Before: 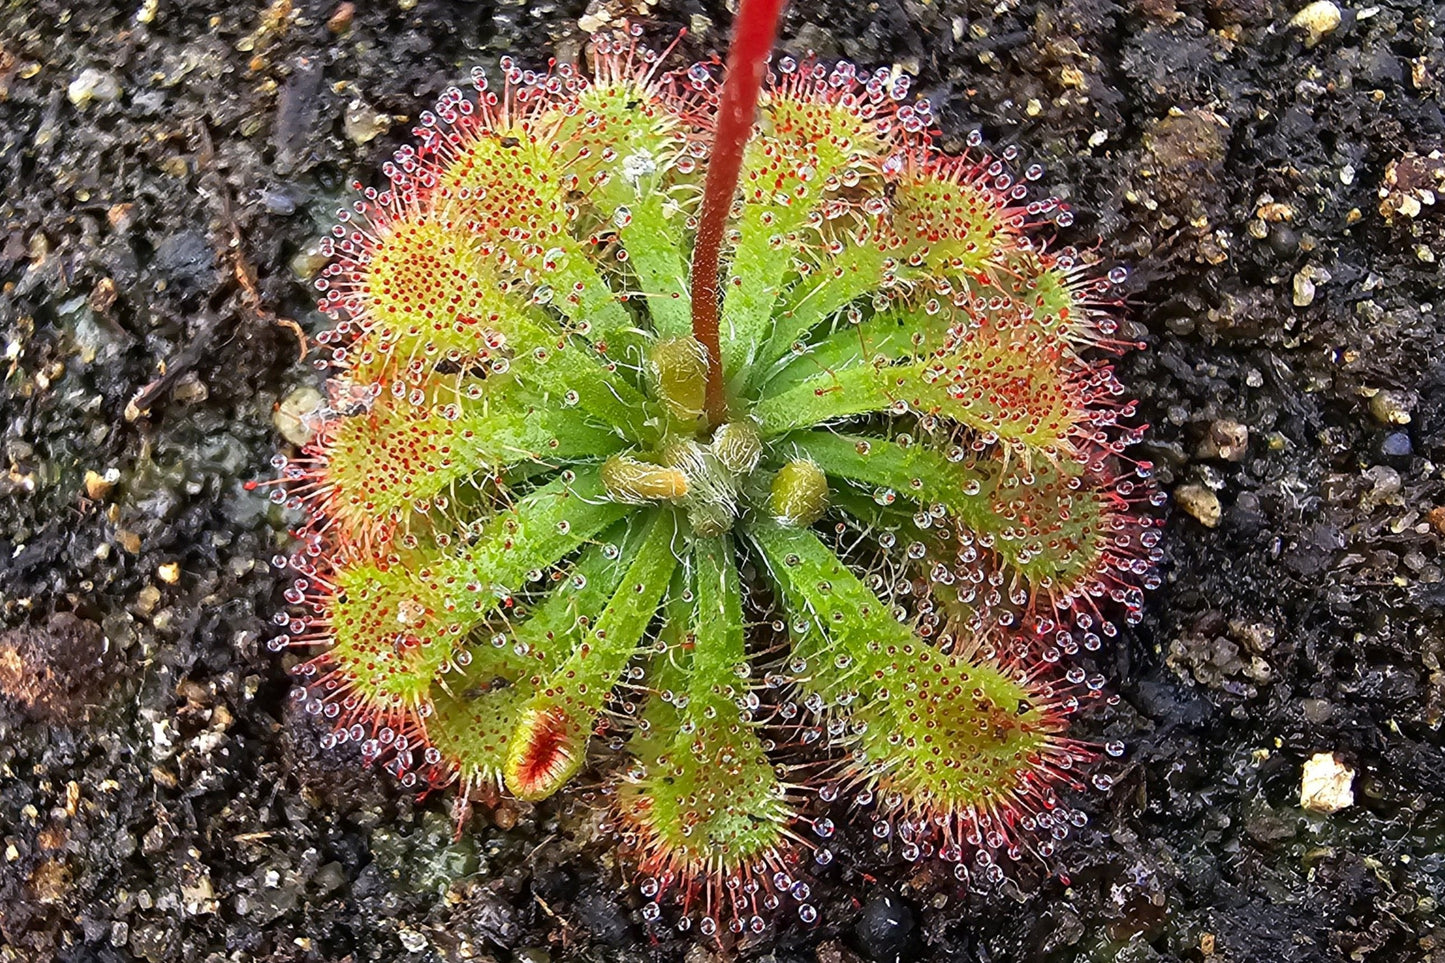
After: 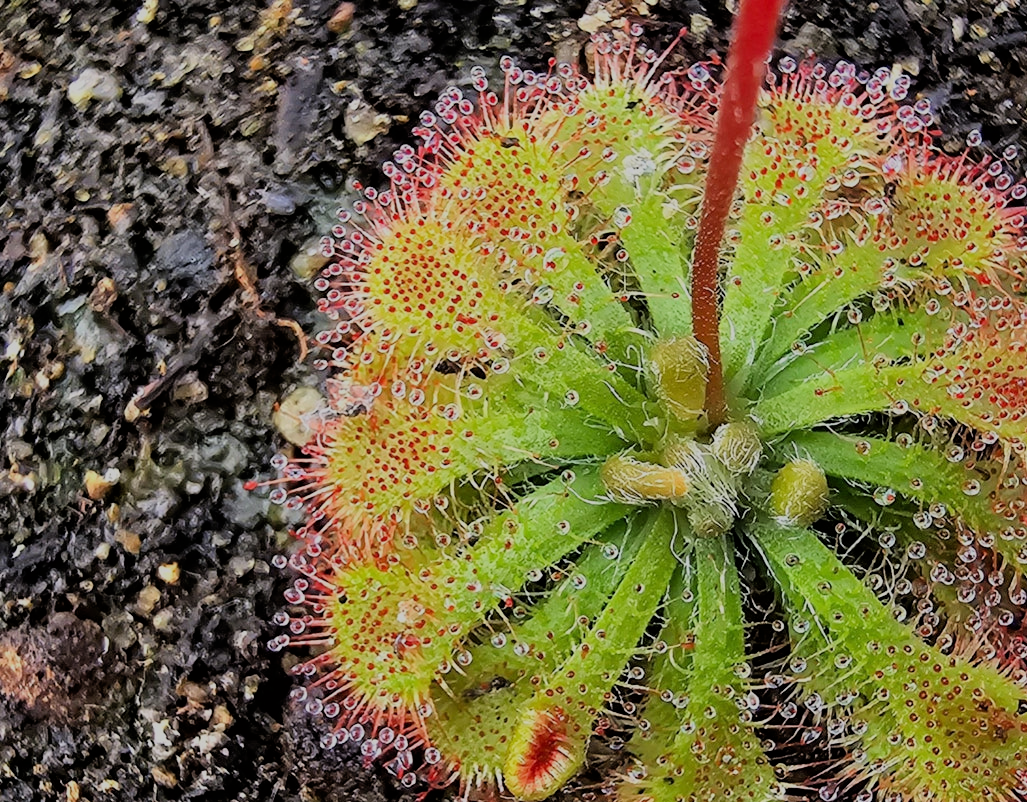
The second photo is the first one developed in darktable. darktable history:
filmic rgb: black relative exposure -6.15 EV, white relative exposure 6.96 EV, hardness 2.23, color science v6 (2022)
crop: right 28.885%, bottom 16.626%
